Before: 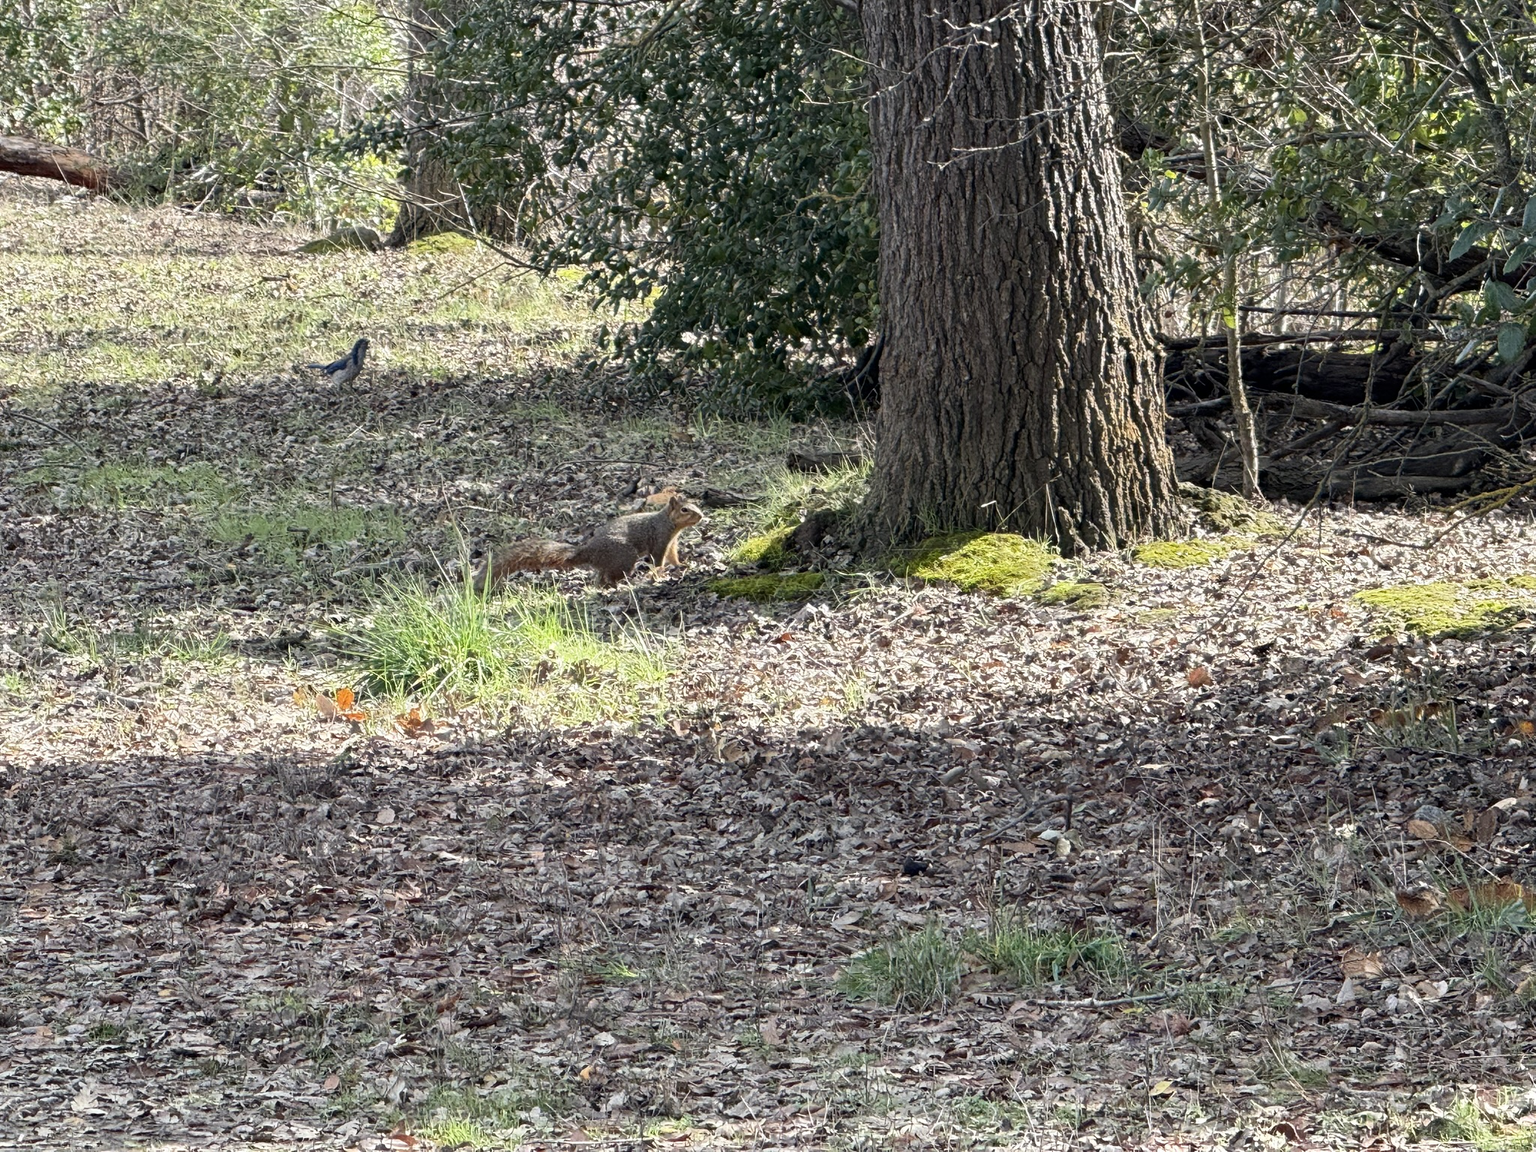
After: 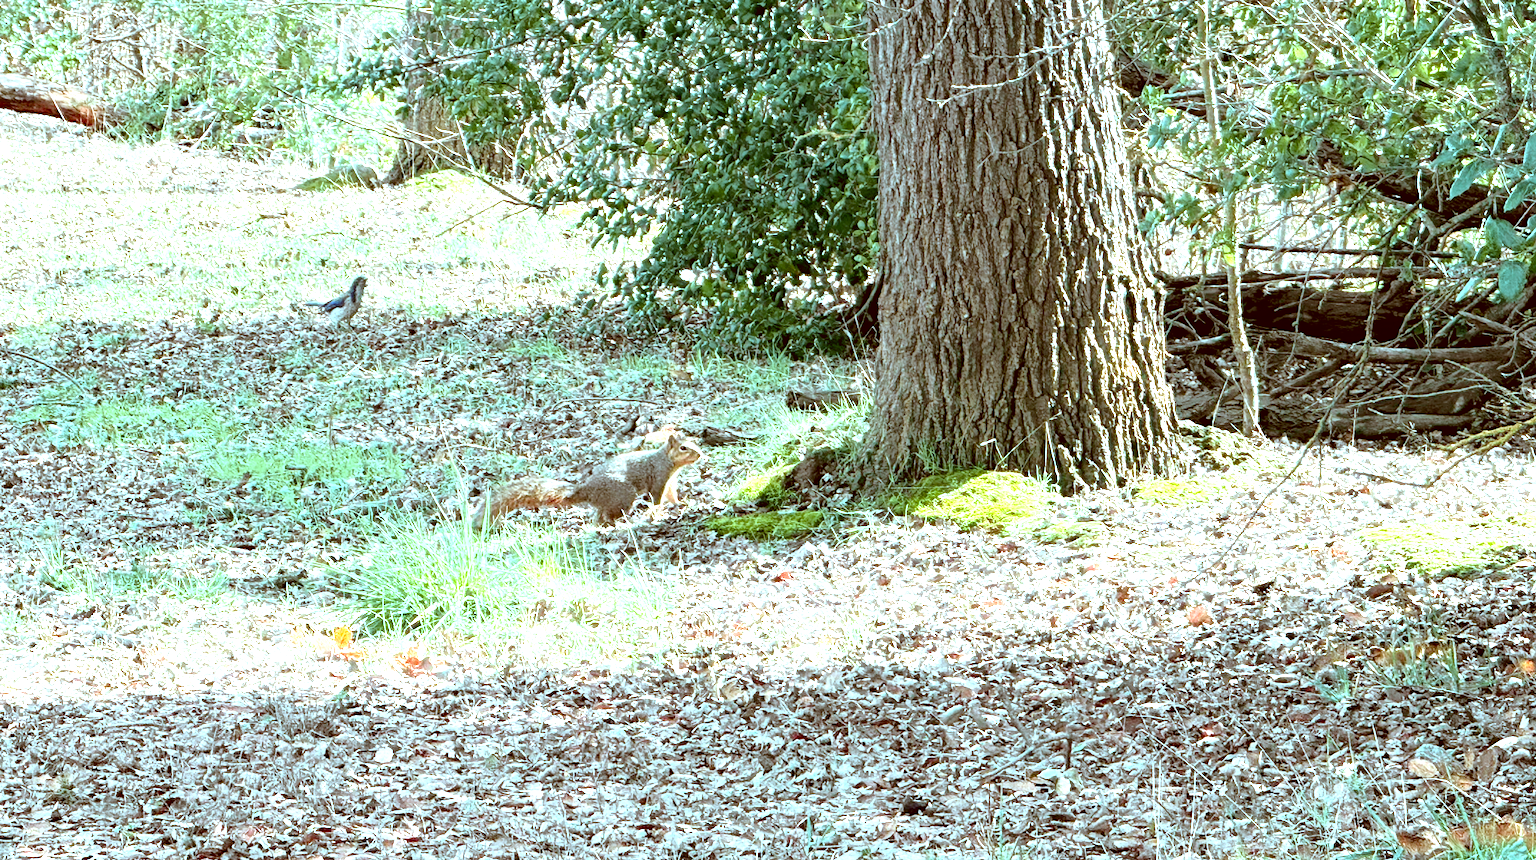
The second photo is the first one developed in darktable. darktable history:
crop: left 0.217%, top 5.503%, bottom 19.902%
color correction: highlights a* -15.04, highlights b* -16.29, shadows a* 10.34, shadows b* 28.84
exposure: black level correction 0.001, exposure 1.733 EV, compensate exposure bias true, compensate highlight preservation false
tone curve: curves: ch0 [(0, 0.008) (0.107, 0.091) (0.283, 0.287) (0.461, 0.498) (0.64, 0.679) (0.822, 0.841) (0.998, 0.978)]; ch1 [(0, 0) (0.316, 0.349) (0.466, 0.442) (0.502, 0.5) (0.527, 0.519) (0.561, 0.553) (0.608, 0.629) (0.669, 0.704) (0.859, 0.899) (1, 1)]; ch2 [(0, 0) (0.33, 0.301) (0.421, 0.443) (0.473, 0.498) (0.502, 0.504) (0.522, 0.525) (0.592, 0.61) (0.705, 0.7) (1, 1)], color space Lab, independent channels, preserve colors none
tone equalizer: -8 EV -1.85 EV, -7 EV -1.18 EV, -6 EV -1.65 EV
